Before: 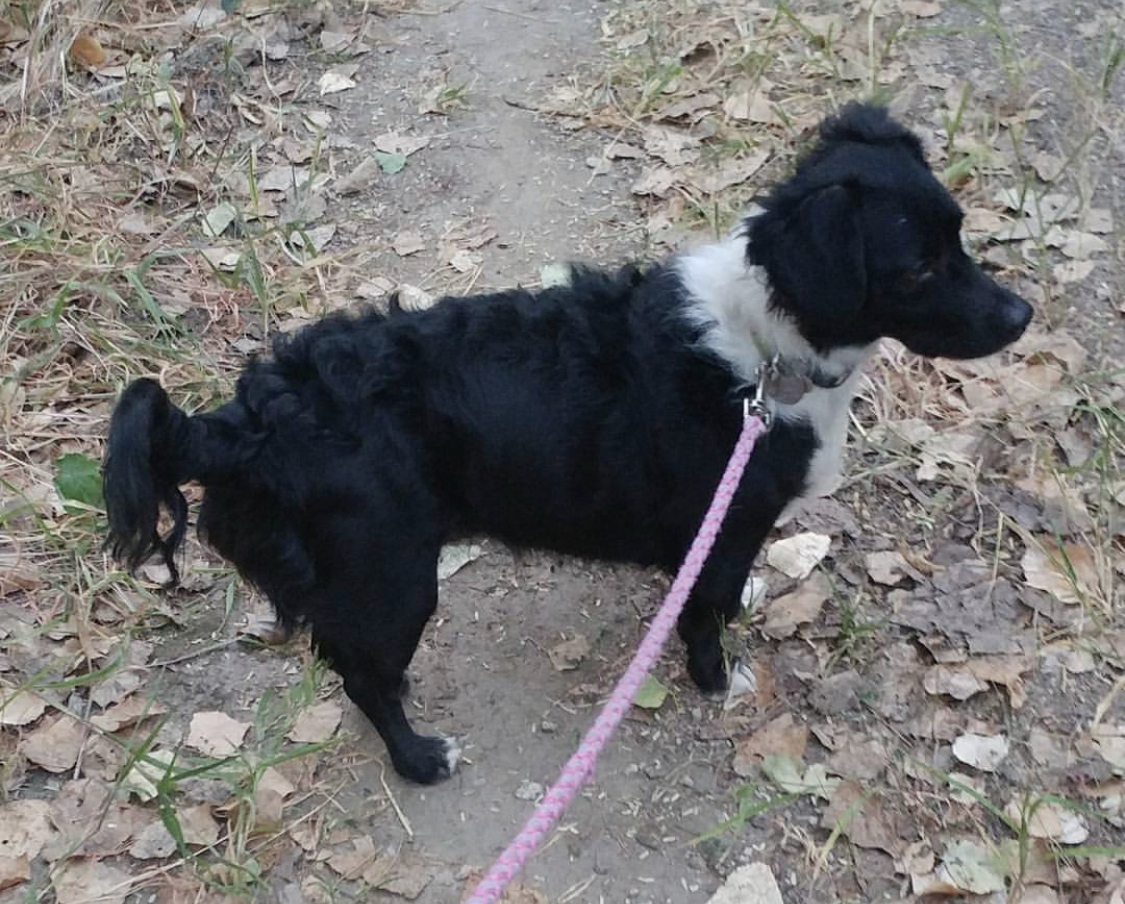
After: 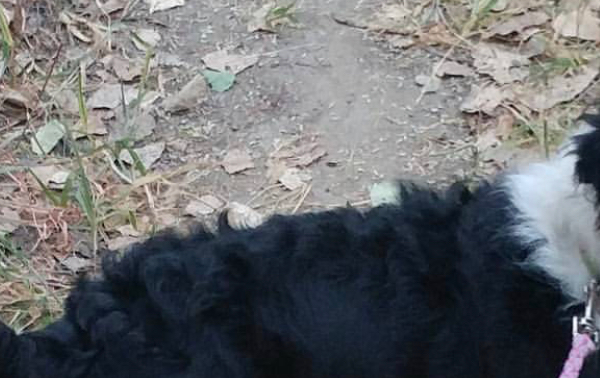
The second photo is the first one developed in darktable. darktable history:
crop: left 15.271%, top 9.166%, right 31.134%, bottom 48.368%
